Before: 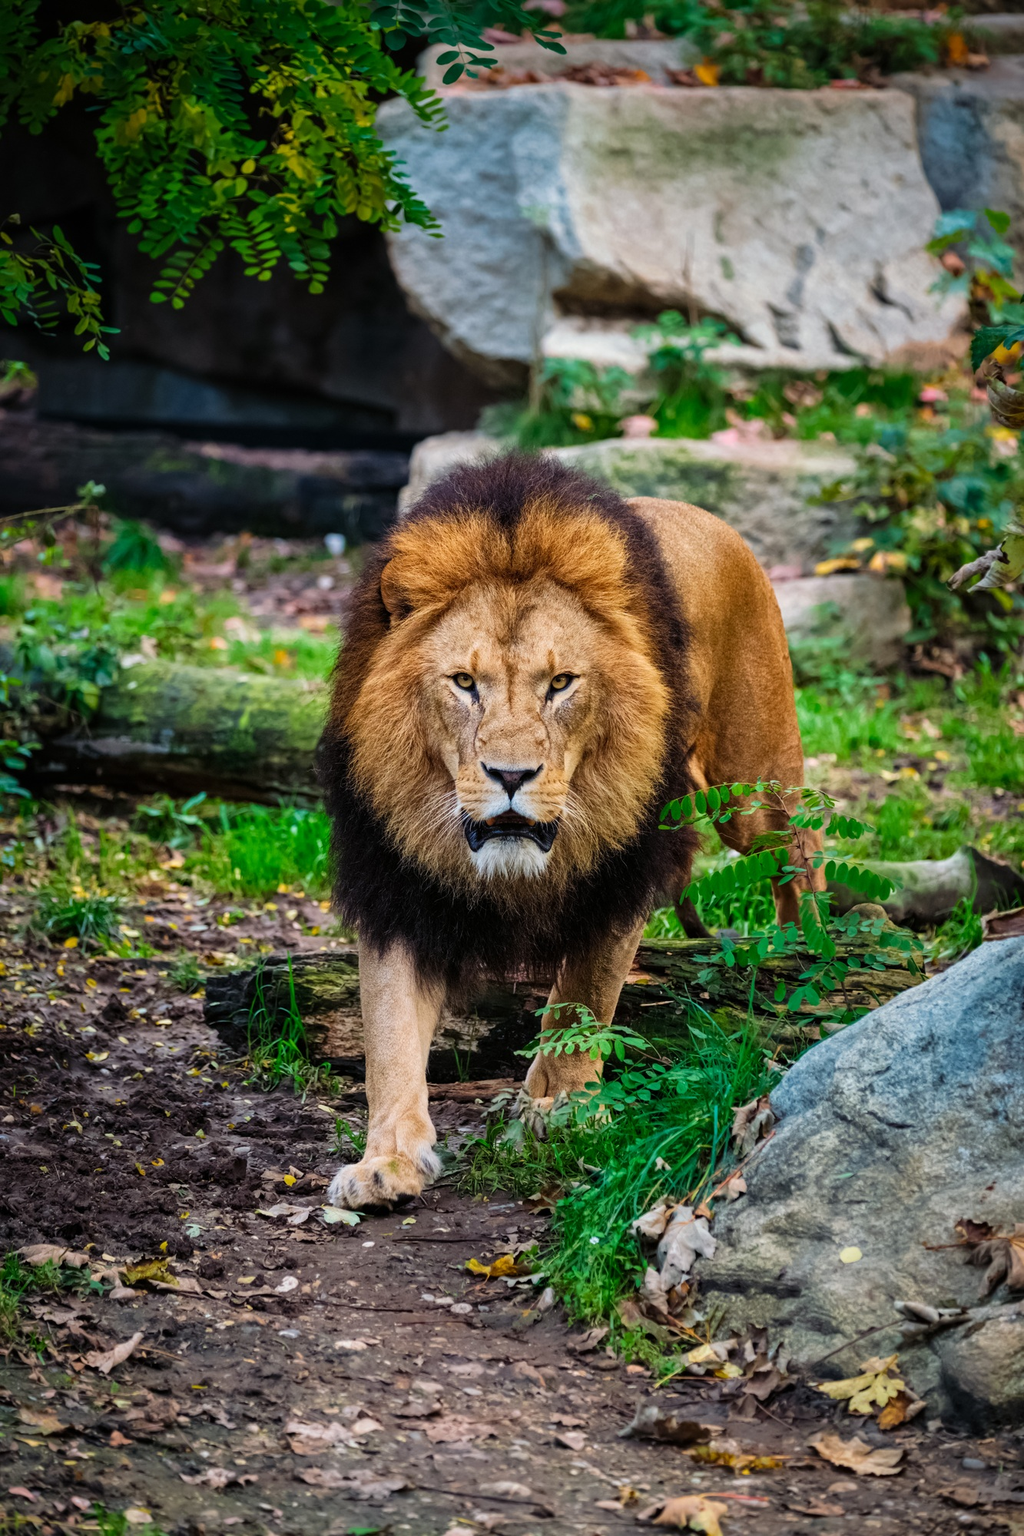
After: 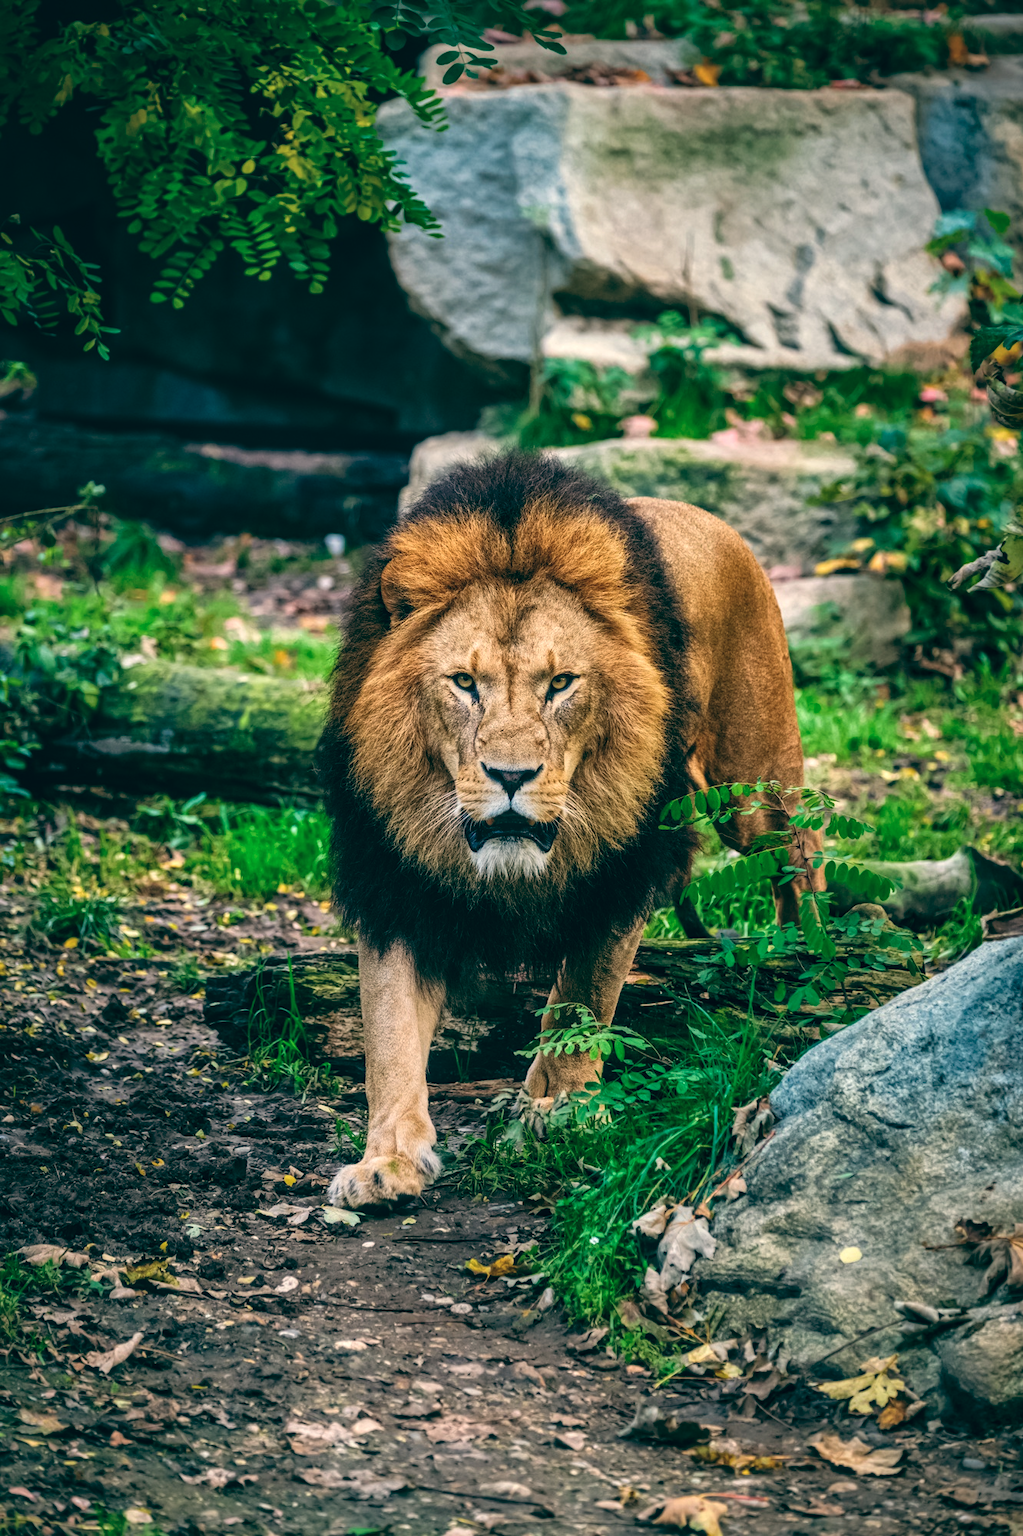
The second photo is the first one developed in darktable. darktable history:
local contrast: detail 130%
color balance: lift [1.005, 0.99, 1.007, 1.01], gamma [1, 0.979, 1.011, 1.021], gain [0.923, 1.098, 1.025, 0.902], input saturation 90.45%, contrast 7.73%, output saturation 105.91%
